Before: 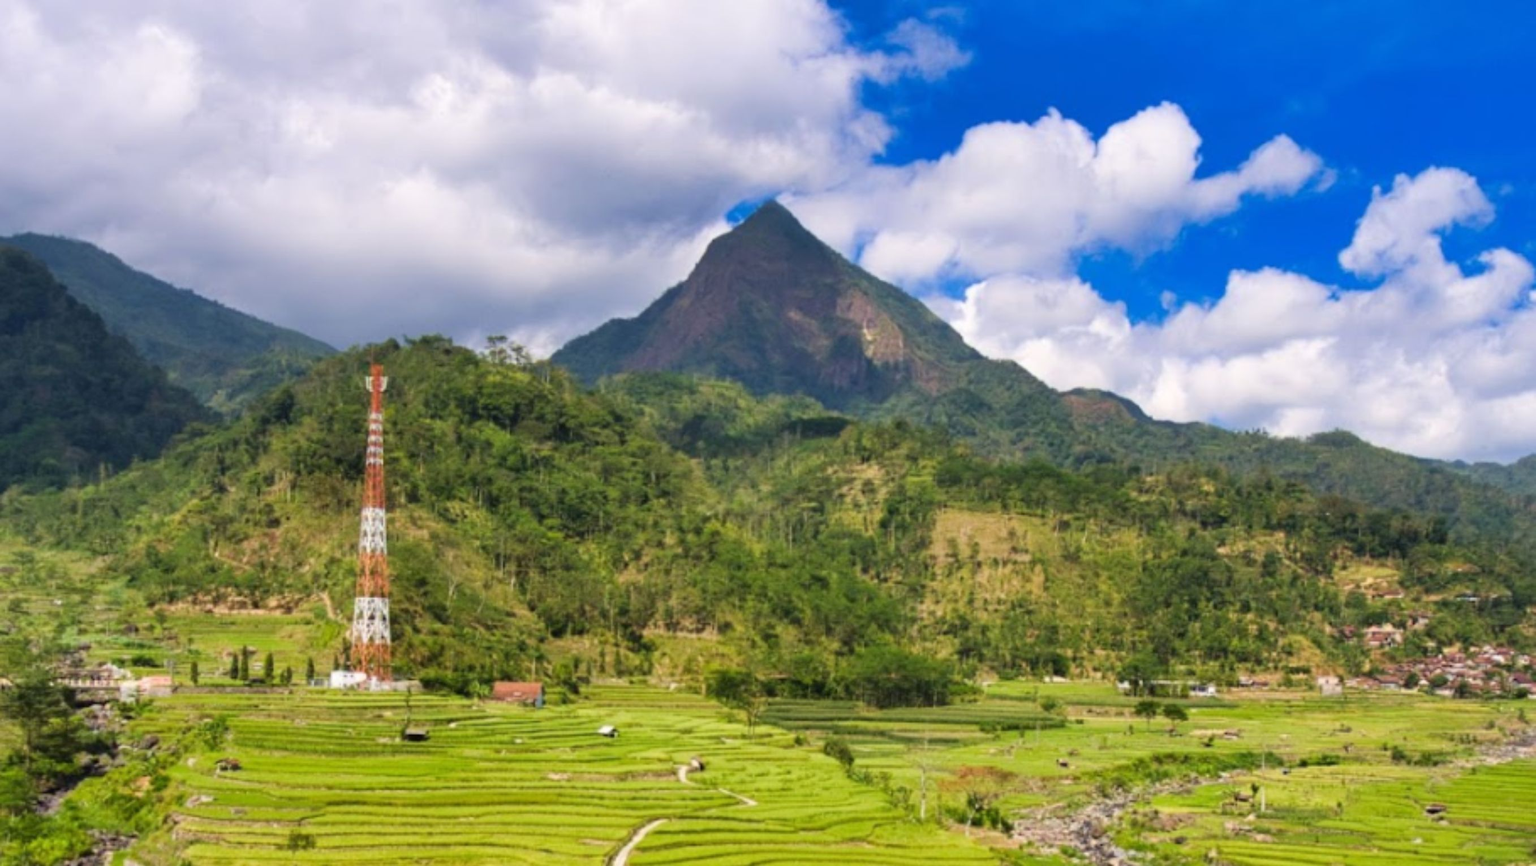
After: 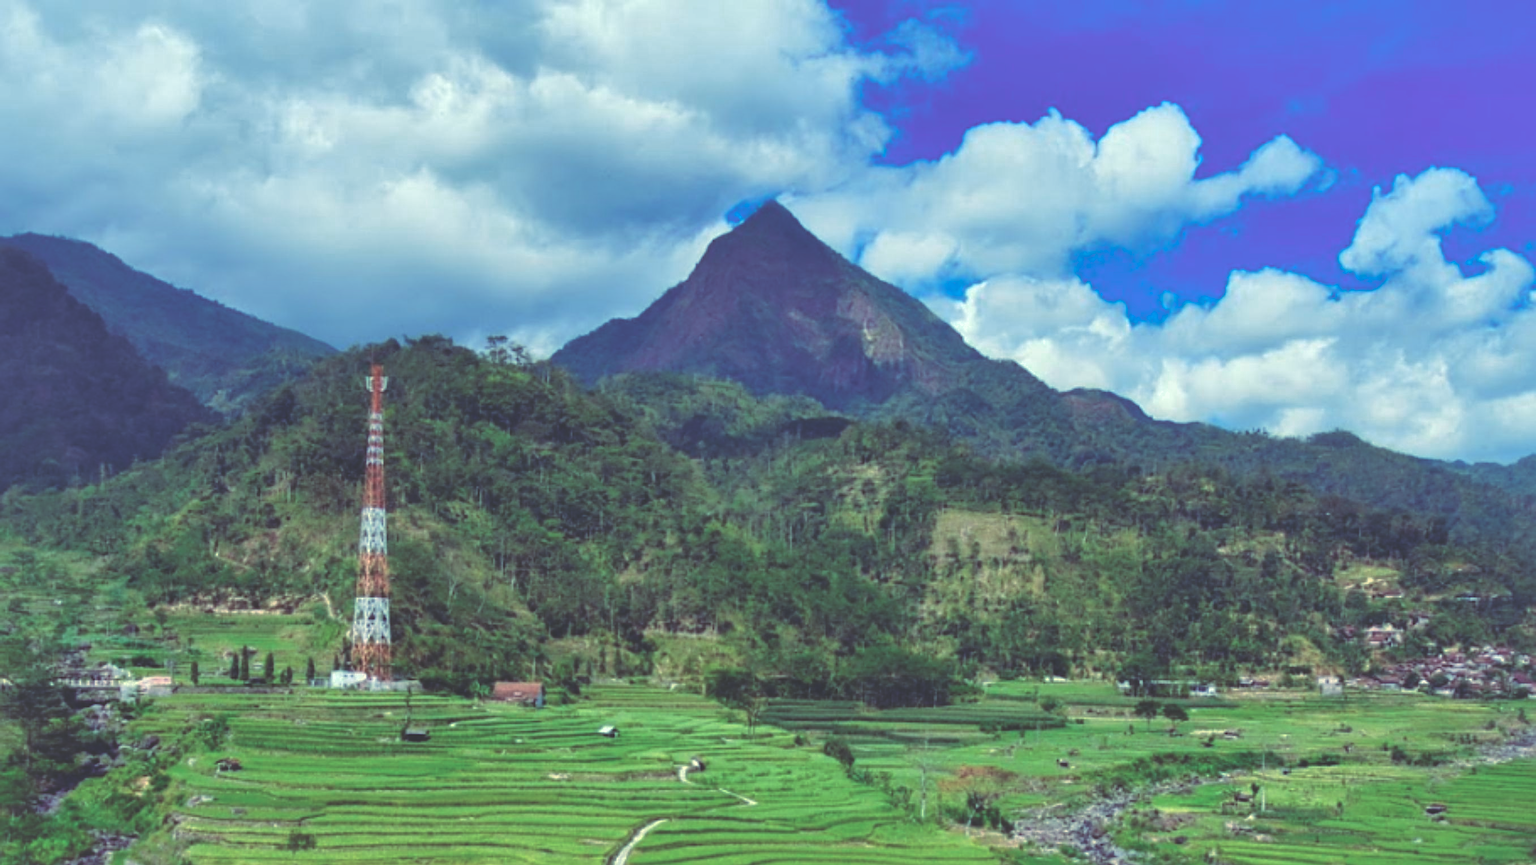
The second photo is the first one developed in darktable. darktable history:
sharpen: on, module defaults
rgb curve: curves: ch0 [(0, 0.186) (0.314, 0.284) (0.576, 0.466) (0.805, 0.691) (0.936, 0.886)]; ch1 [(0, 0.186) (0.314, 0.284) (0.581, 0.534) (0.771, 0.746) (0.936, 0.958)]; ch2 [(0, 0.216) (0.275, 0.39) (1, 1)], mode RGB, independent channels, compensate middle gray true, preserve colors none
color zones: curves: ch0 [(0.018, 0.548) (0.224, 0.64) (0.425, 0.447) (0.675, 0.575) (0.732, 0.579)]; ch1 [(0.066, 0.487) (0.25, 0.5) (0.404, 0.43) (0.75, 0.421) (0.956, 0.421)]; ch2 [(0.044, 0.561) (0.215, 0.465) (0.399, 0.544) (0.465, 0.548) (0.614, 0.447) (0.724, 0.43) (0.882, 0.623) (0.956, 0.632)]
shadows and highlights: on, module defaults
